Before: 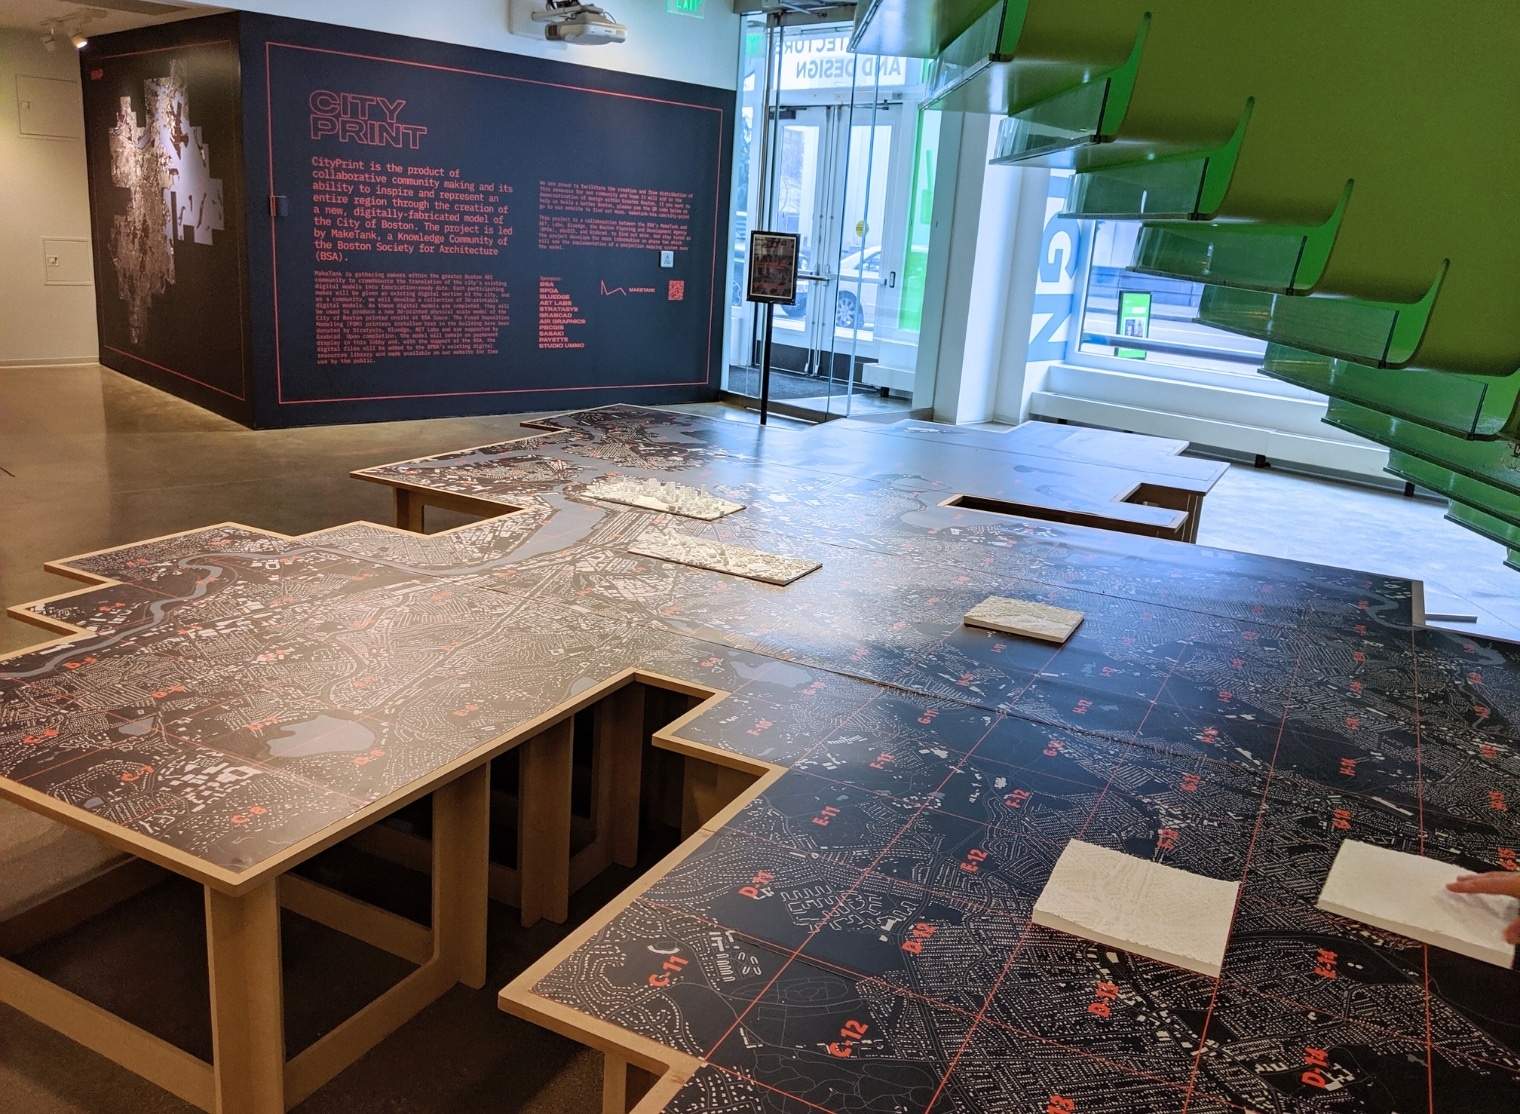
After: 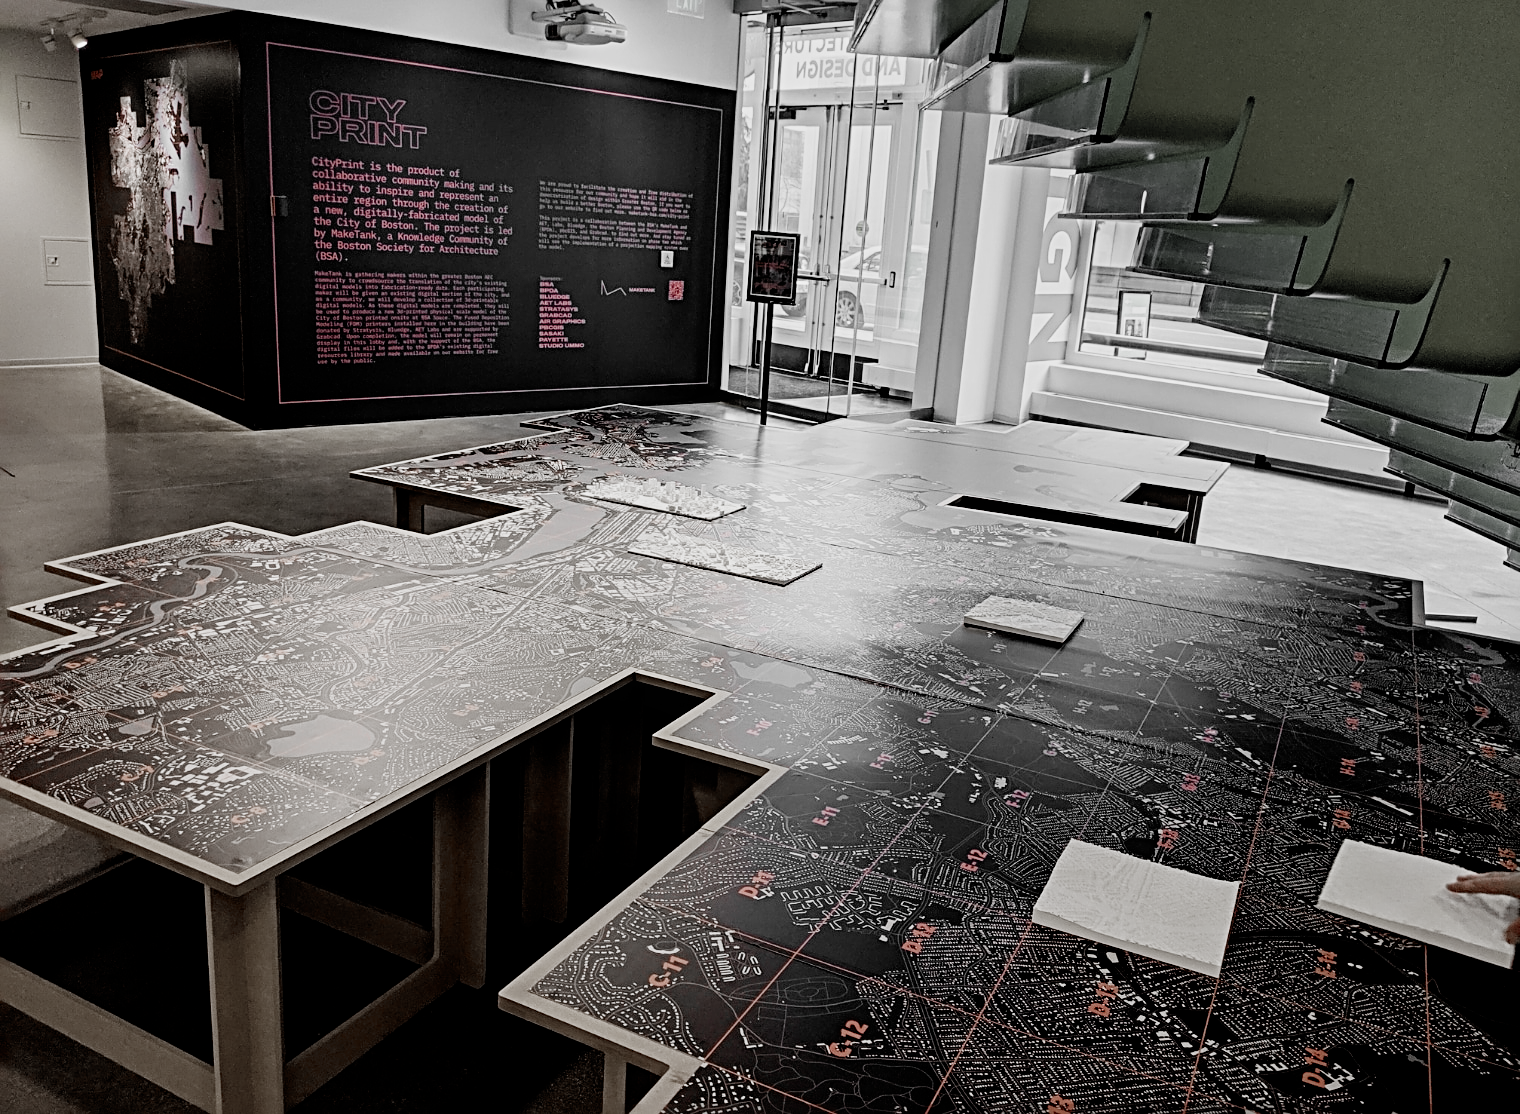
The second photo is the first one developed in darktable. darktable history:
shadows and highlights: radius 95.73, shadows -14.4, white point adjustment 0.193, highlights 32.59, compress 48.66%, soften with gaussian
color zones: curves: ch1 [(0, 0.831) (0.08, 0.771) (0.157, 0.268) (0.241, 0.207) (0.562, -0.005) (0.714, -0.013) (0.876, 0.01) (1, 0.831)]
filmic rgb: black relative exposure -5.03 EV, white relative exposure 3.96 EV, threshold 5.94 EV, hardness 2.89, contrast 1.297, highlights saturation mix -29.83%, preserve chrominance no, color science v4 (2020), contrast in shadows soft, contrast in highlights soft, enable highlight reconstruction true
sharpen: radius 3.97
